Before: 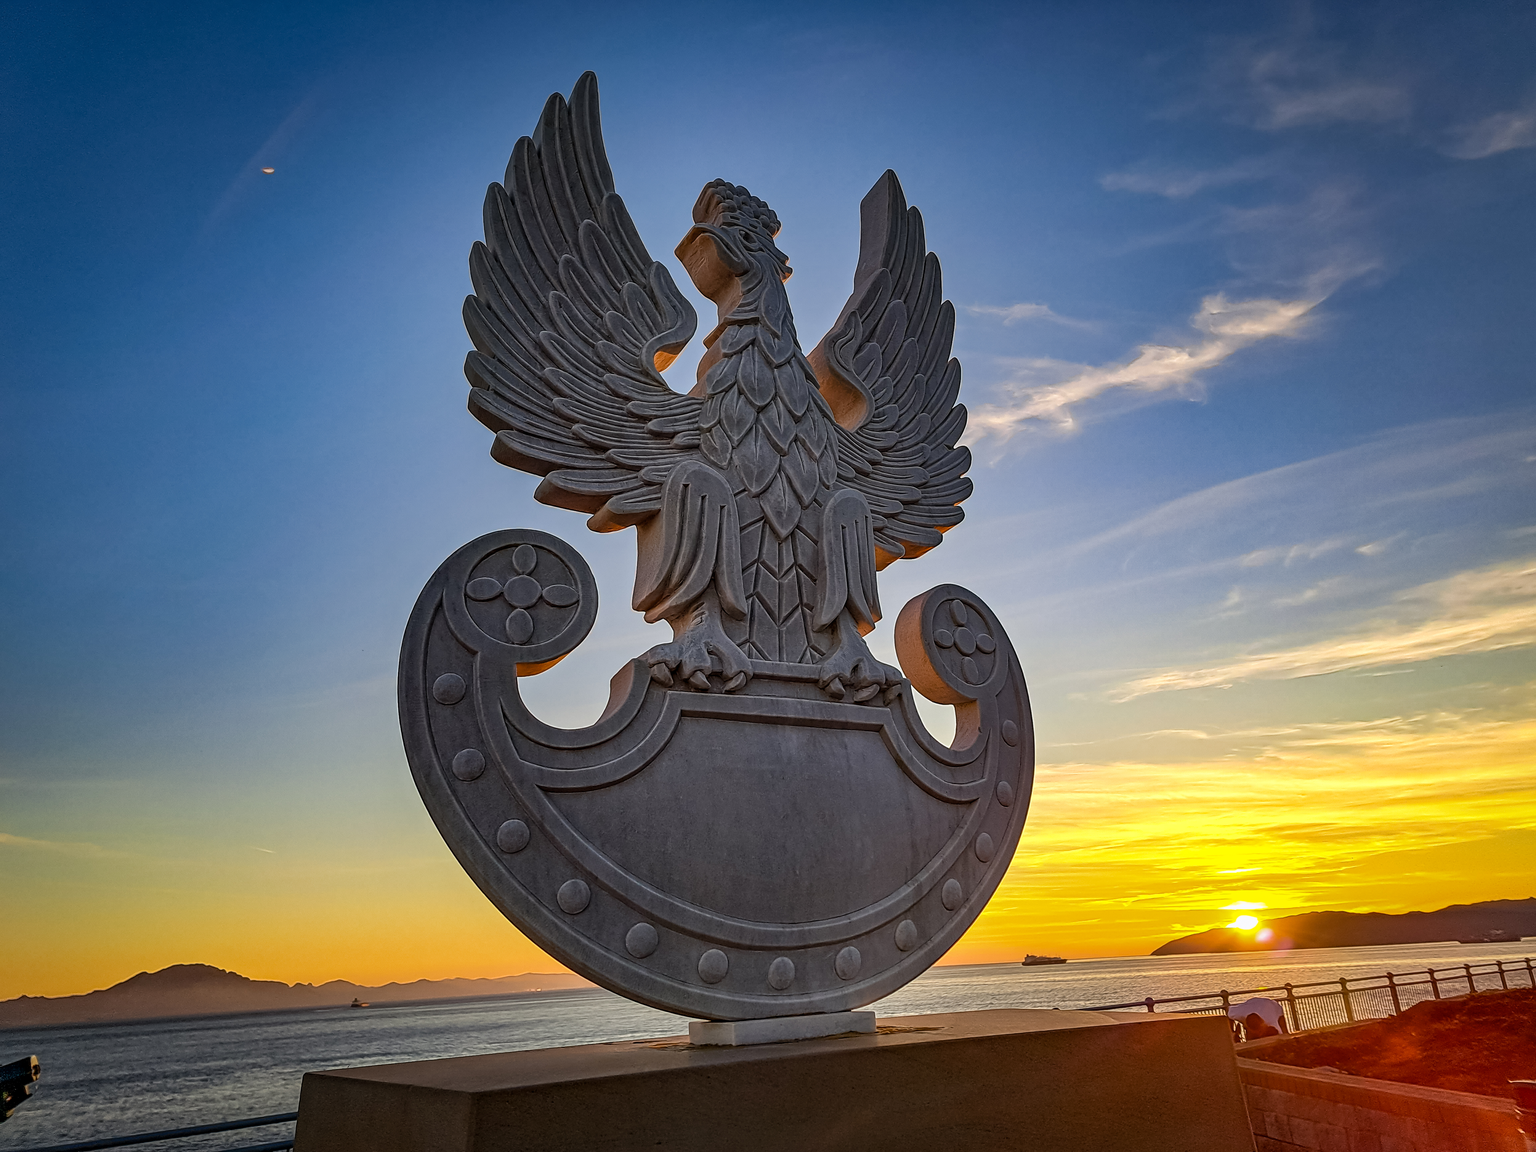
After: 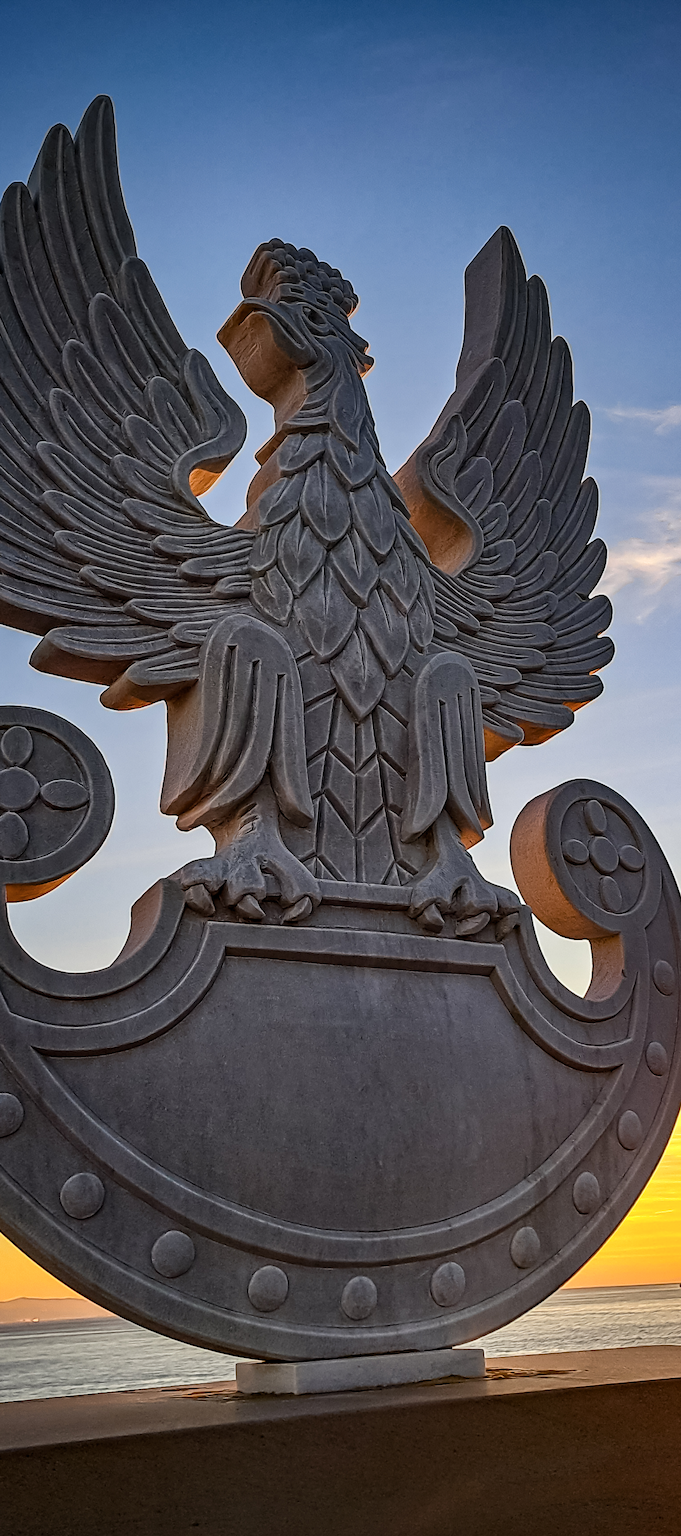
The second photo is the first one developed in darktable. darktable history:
contrast brightness saturation: contrast 0.15, brightness 0.05
color balance rgb: on, module defaults
crop: left 33.36%, right 33.36%
